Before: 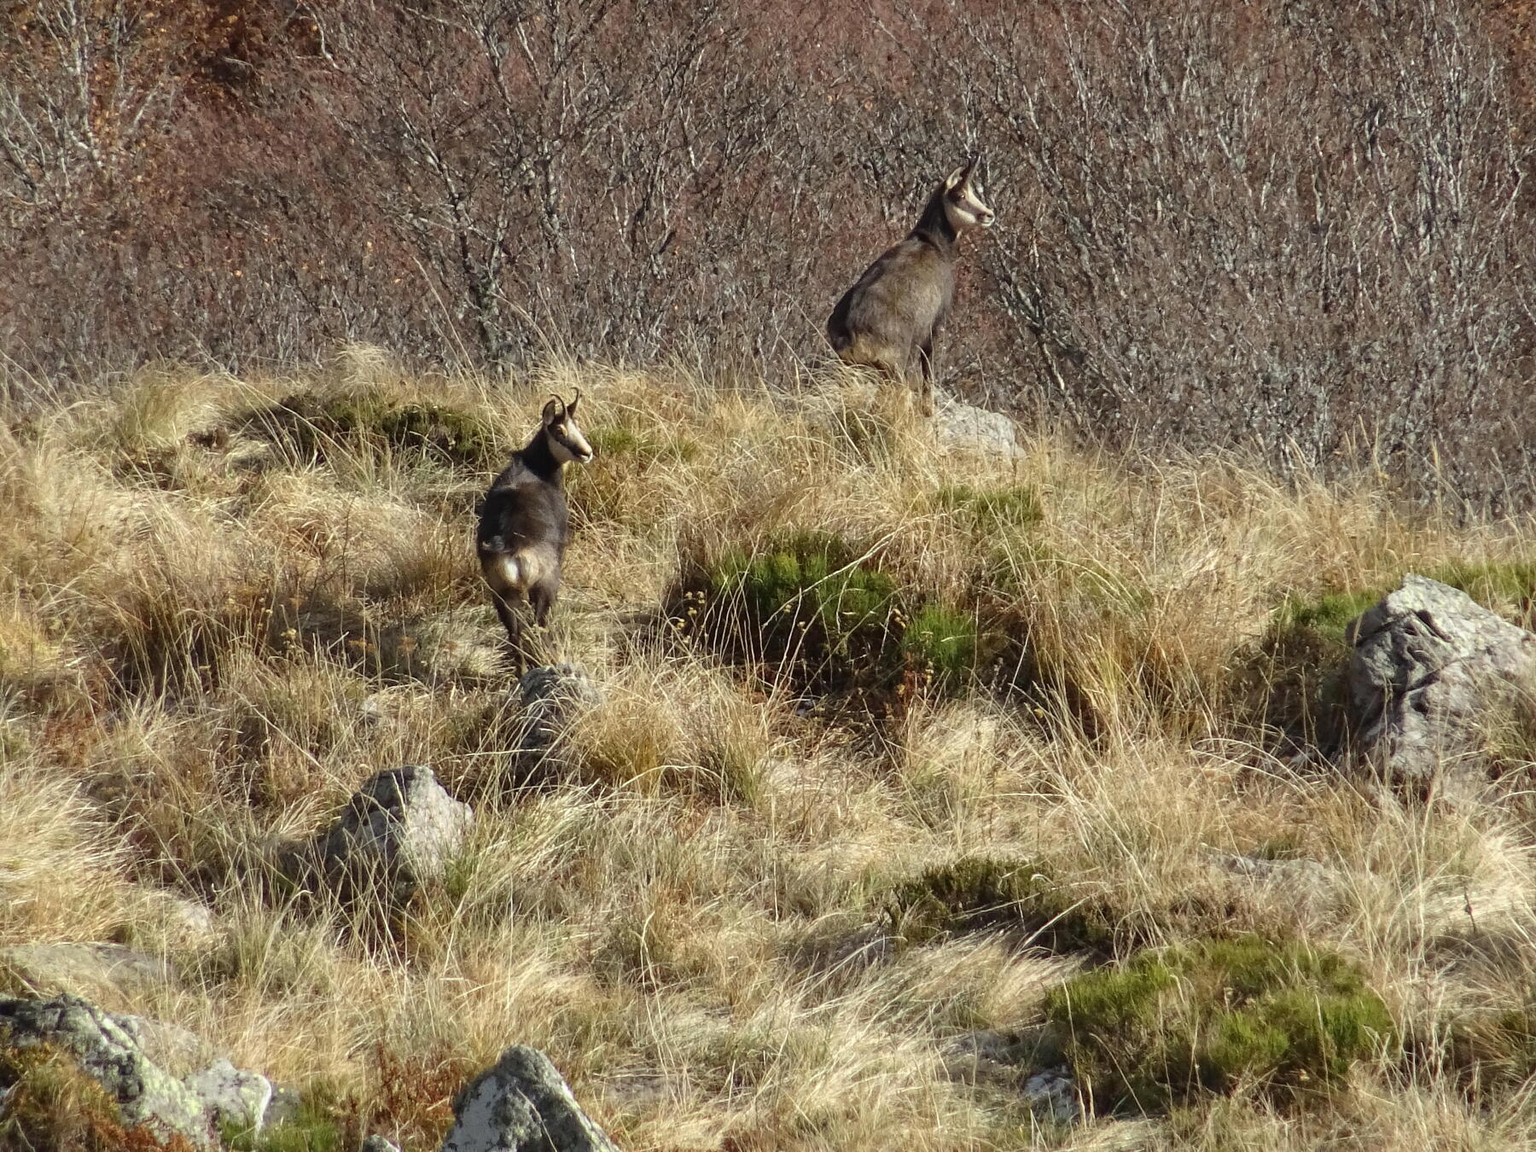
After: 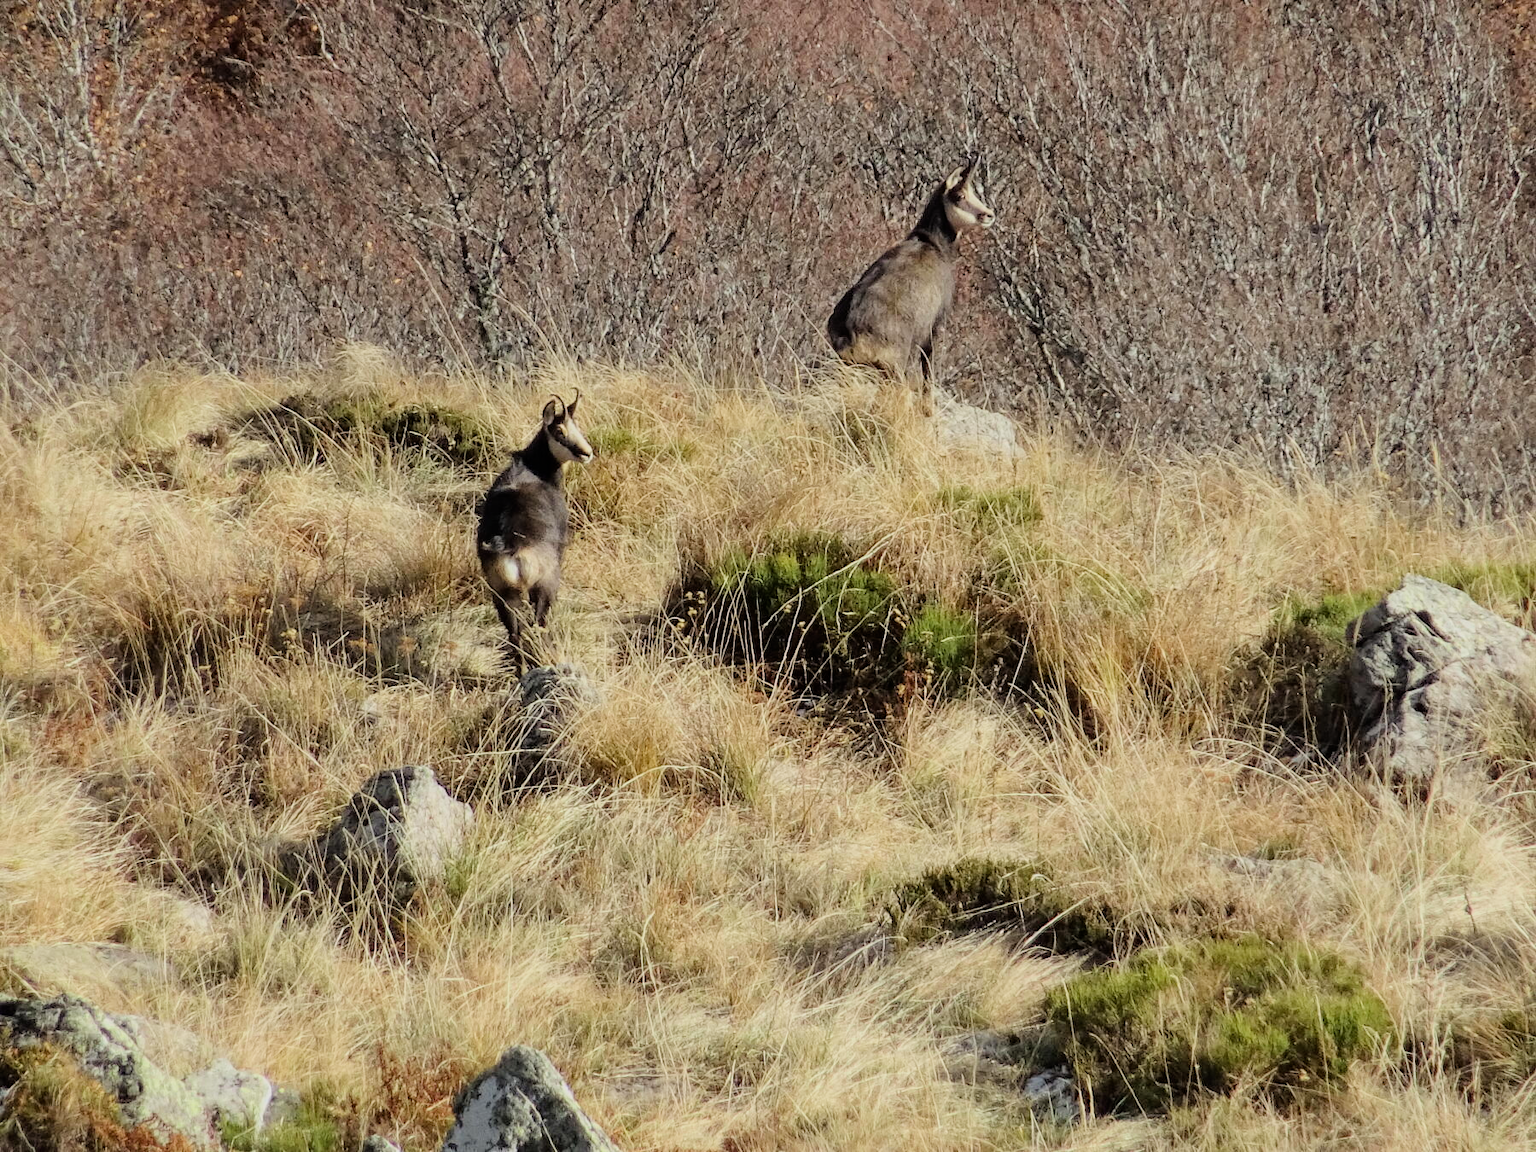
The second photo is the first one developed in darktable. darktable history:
filmic rgb: black relative exposure -7.65 EV, white relative exposure 4.56 EV, hardness 3.61, preserve chrominance max RGB, color science v6 (2022), contrast in shadows safe, contrast in highlights safe
tone equalizer: -8 EV -0.777 EV, -7 EV -0.709 EV, -6 EV -0.571 EV, -5 EV -0.369 EV, -3 EV 0.404 EV, -2 EV 0.6 EV, -1 EV 0.676 EV, +0 EV 0.729 EV
exposure: black level correction 0.002, compensate highlight preservation false
